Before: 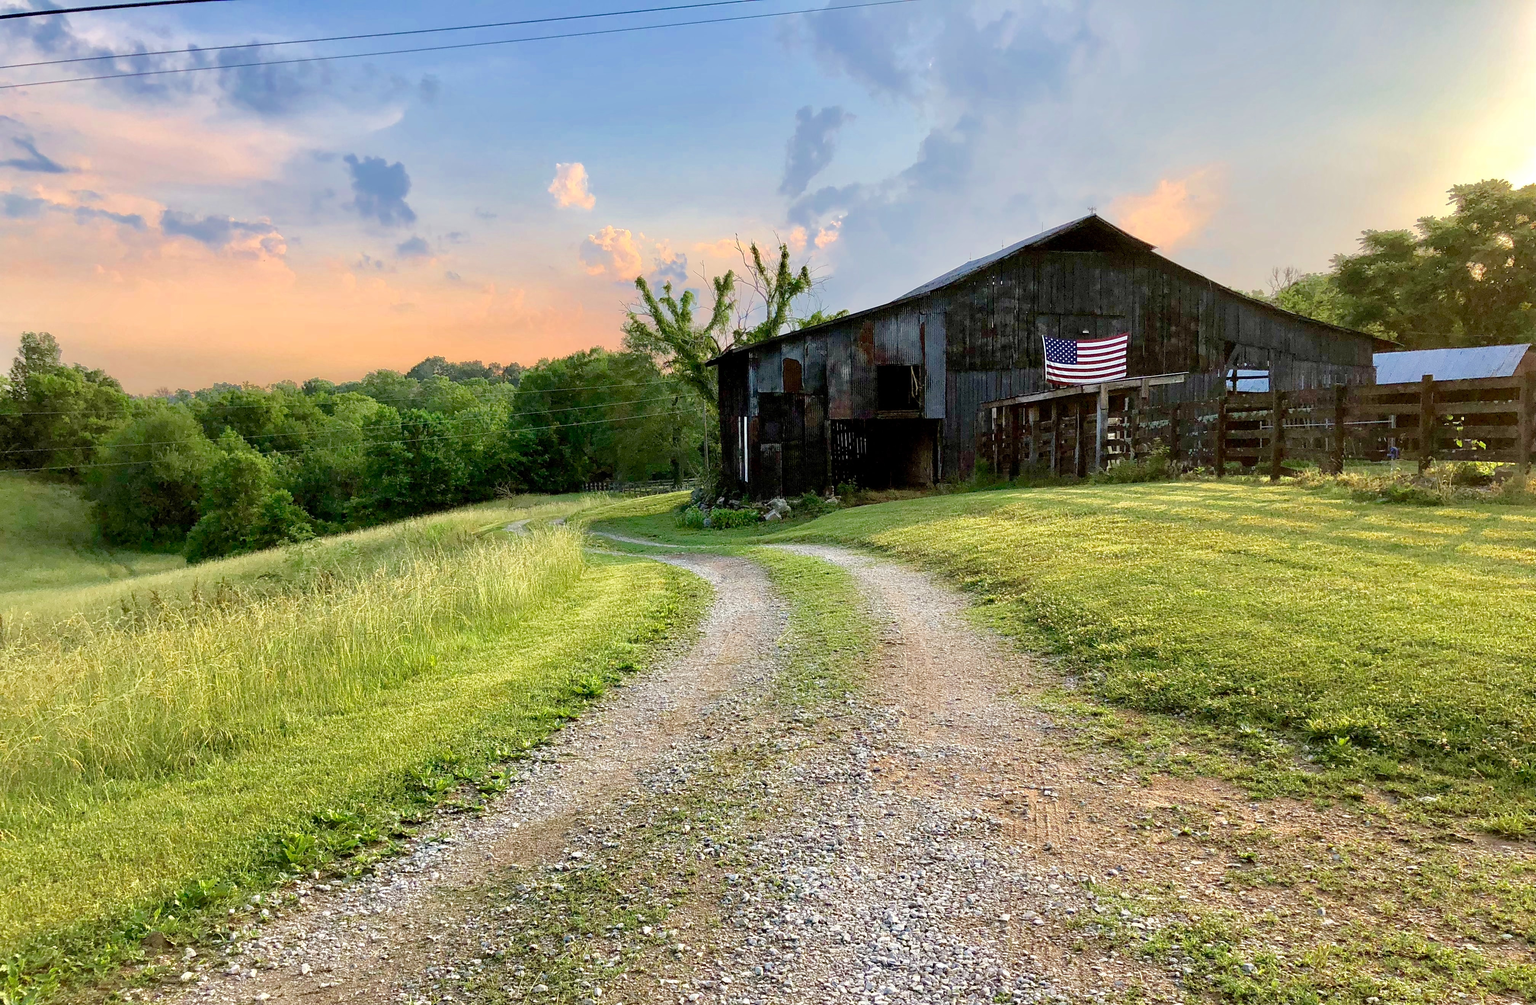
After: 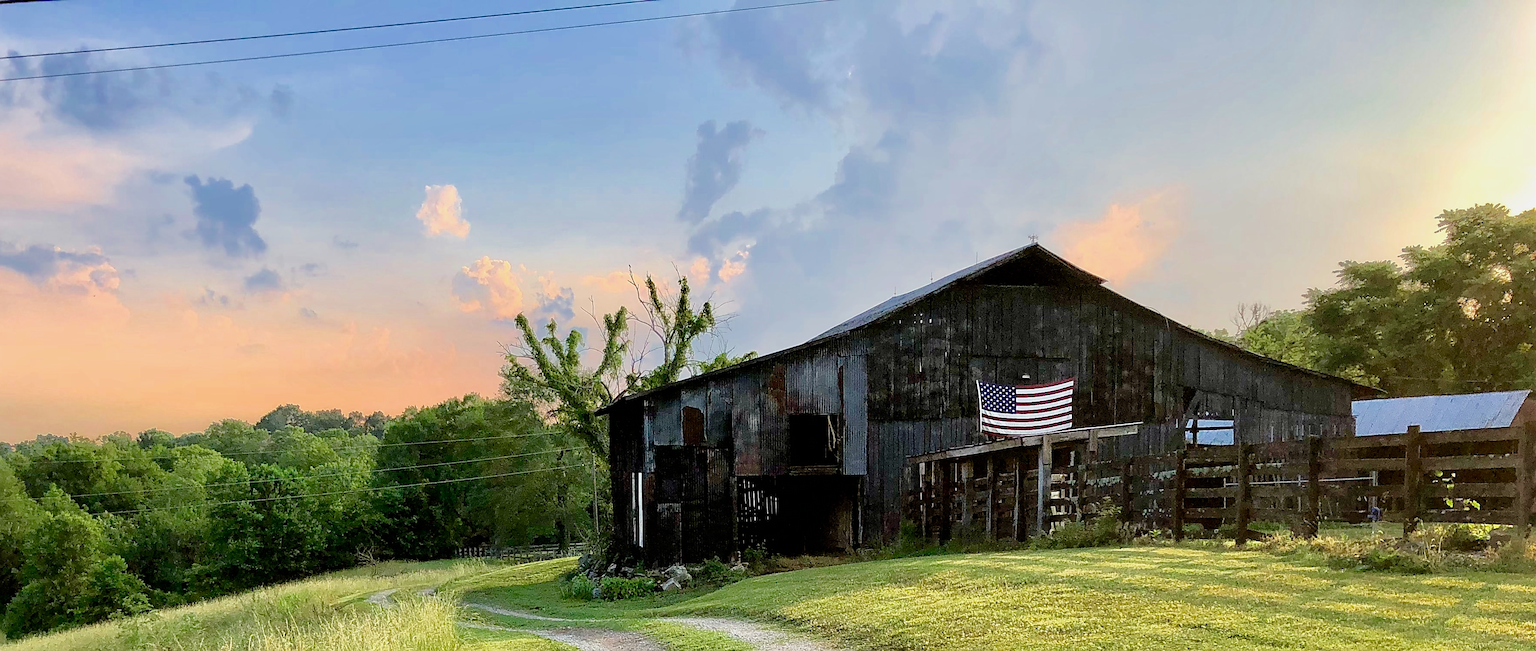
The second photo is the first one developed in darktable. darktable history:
crop and rotate: left 11.812%, bottom 42.776%
filmic rgb: black relative exposure -9.5 EV, white relative exposure 3.02 EV, hardness 6.12
sharpen: on, module defaults
